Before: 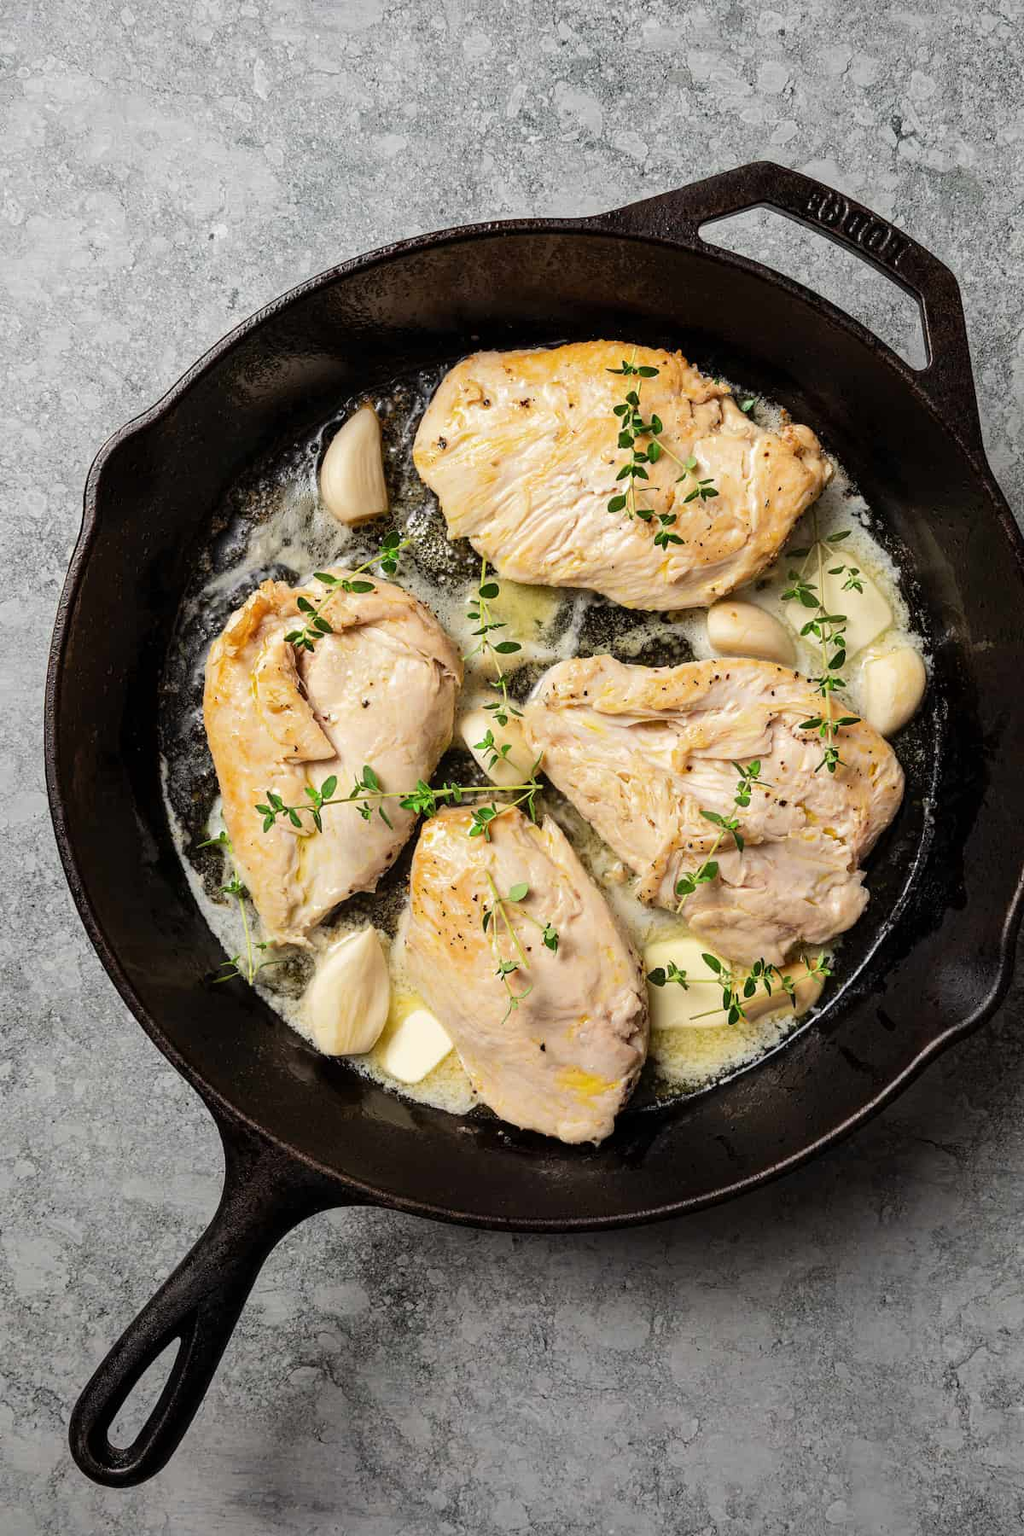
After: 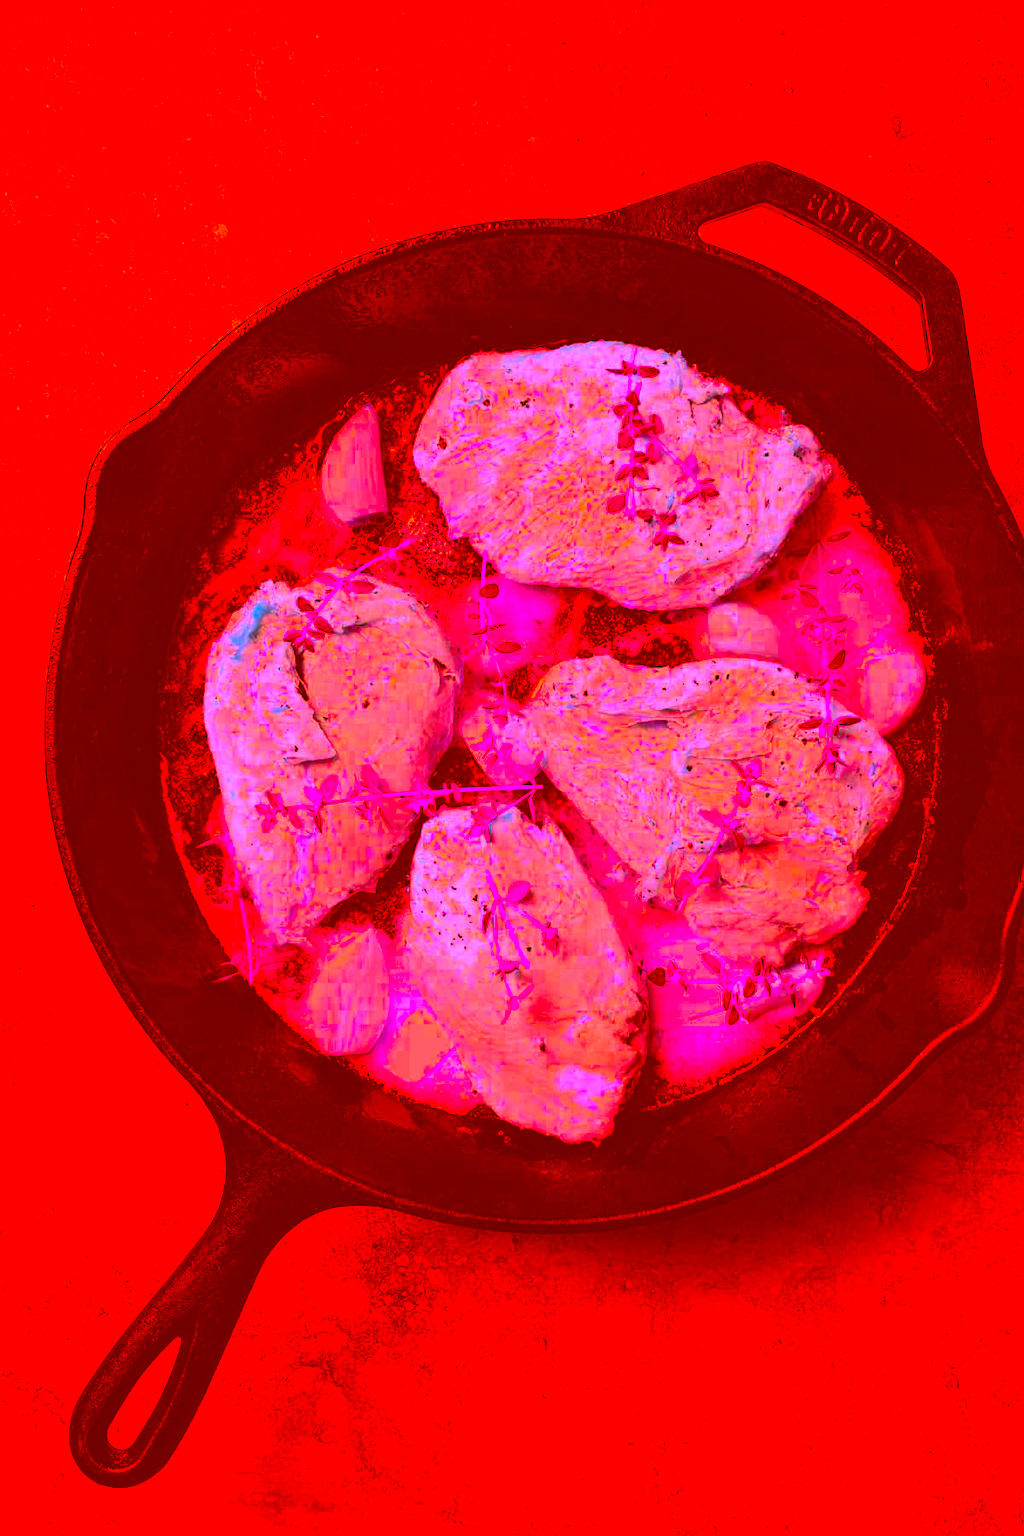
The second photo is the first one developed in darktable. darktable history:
color correction: highlights a* -39.33, highlights b* -39.4, shadows a* -39.64, shadows b* -39.99, saturation -2.98
